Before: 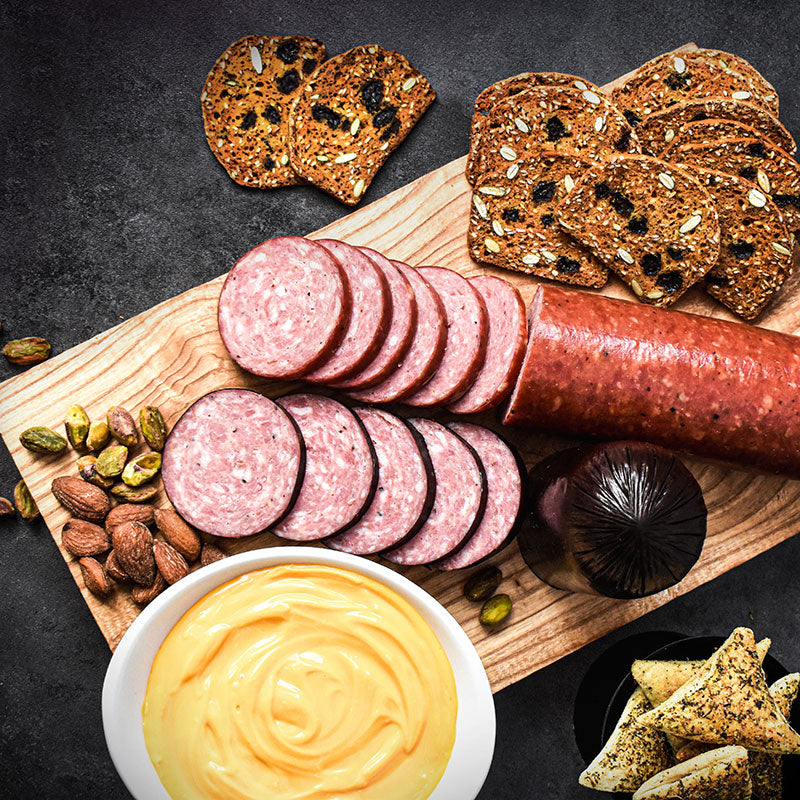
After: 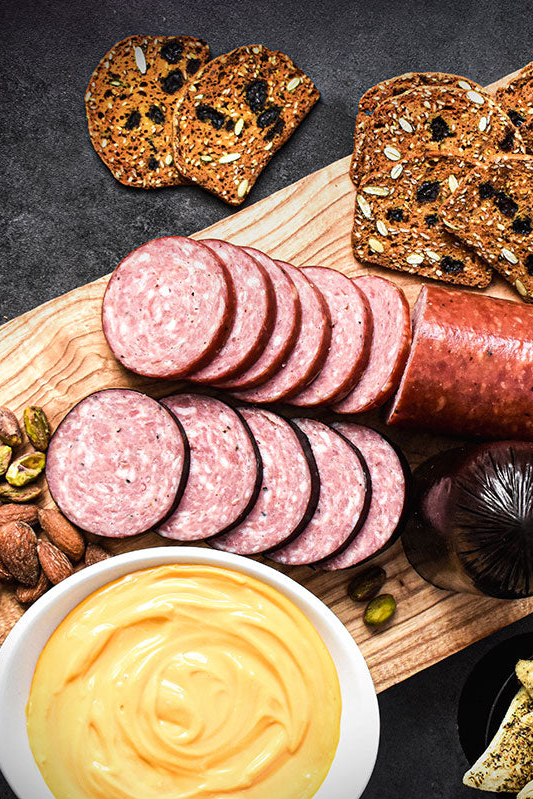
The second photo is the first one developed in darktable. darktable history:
crop and rotate: left 14.5%, right 18.832%
